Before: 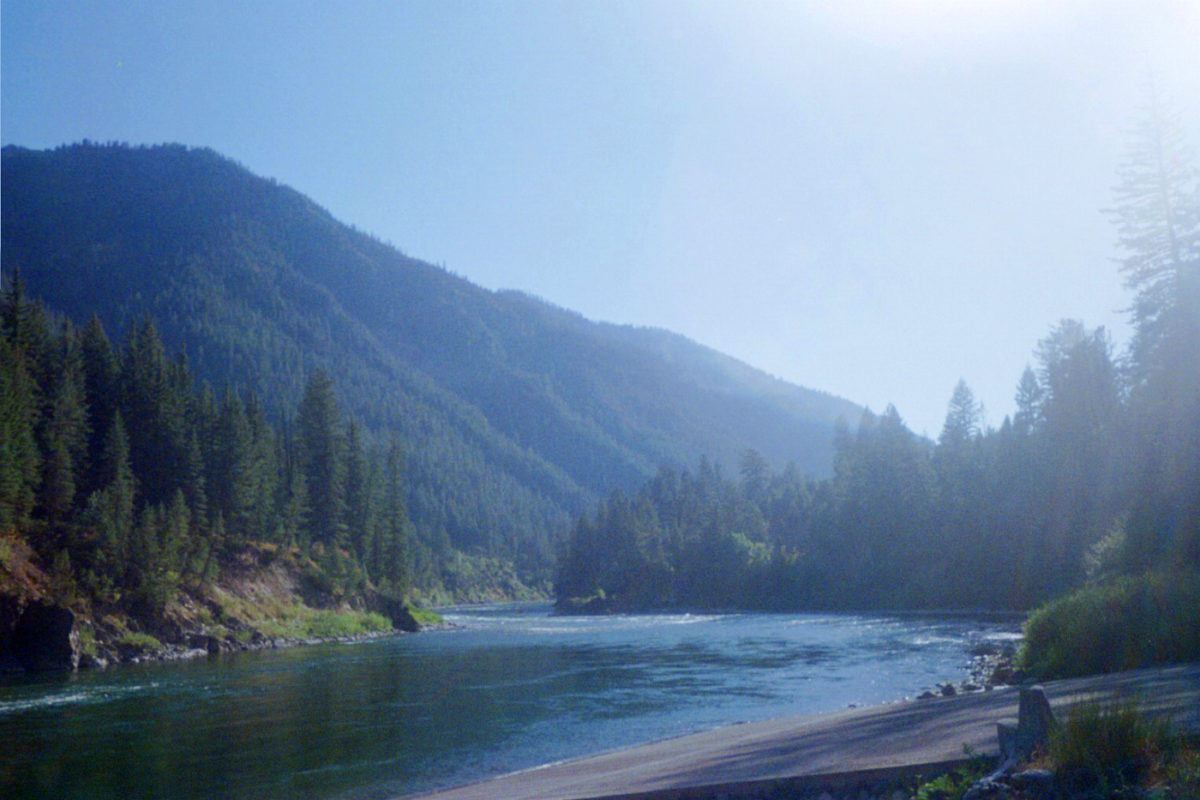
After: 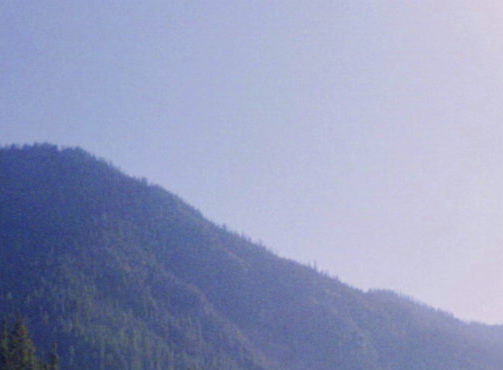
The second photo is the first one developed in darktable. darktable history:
crop and rotate: left 10.817%, top 0.062%, right 47.194%, bottom 53.626%
rotate and perspective: automatic cropping original format, crop left 0, crop top 0
color correction: highlights a* 11.96, highlights b* 11.58
